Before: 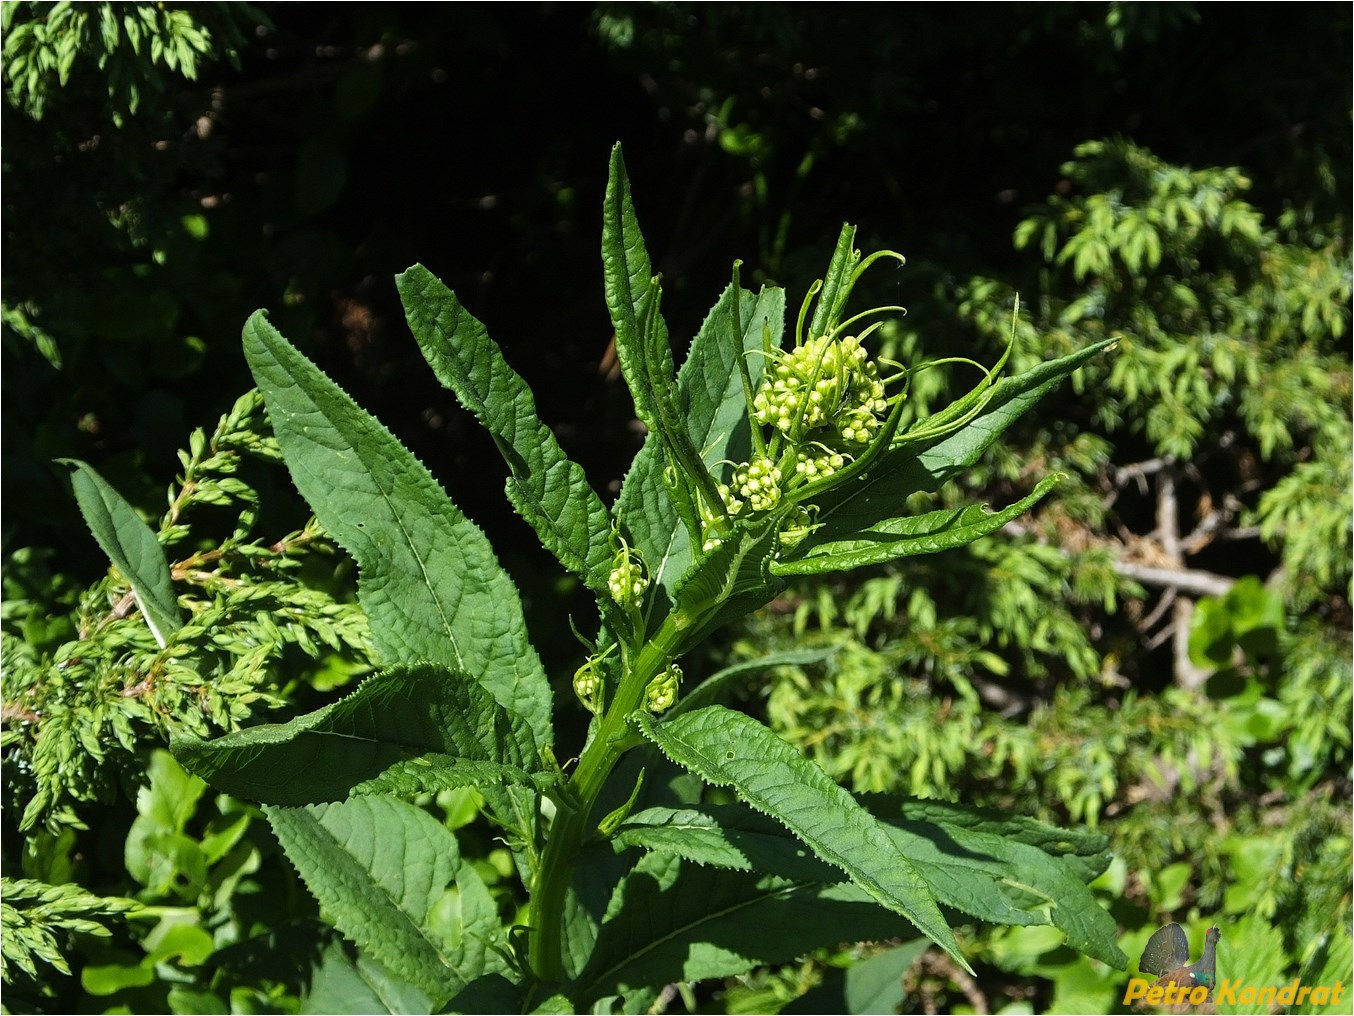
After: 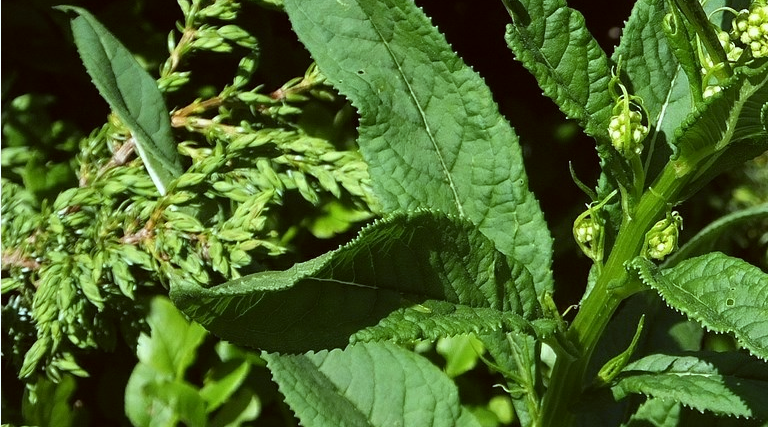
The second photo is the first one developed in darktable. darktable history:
crop: top 44.587%, right 43.23%, bottom 13.306%
color correction: highlights a* -4.92, highlights b* -4.24, shadows a* 4.1, shadows b* 4.29
